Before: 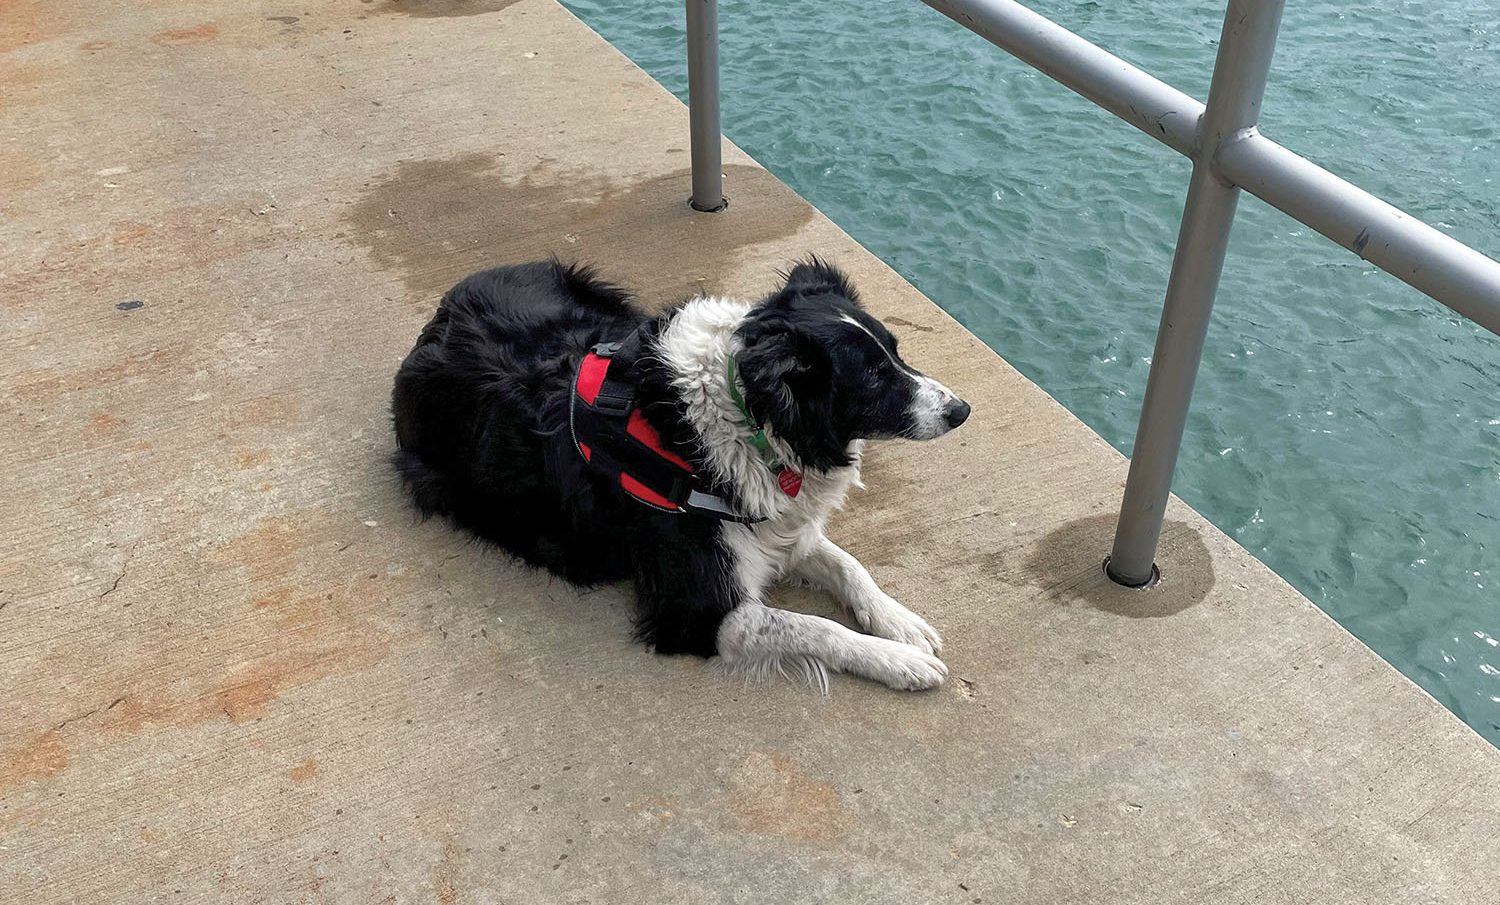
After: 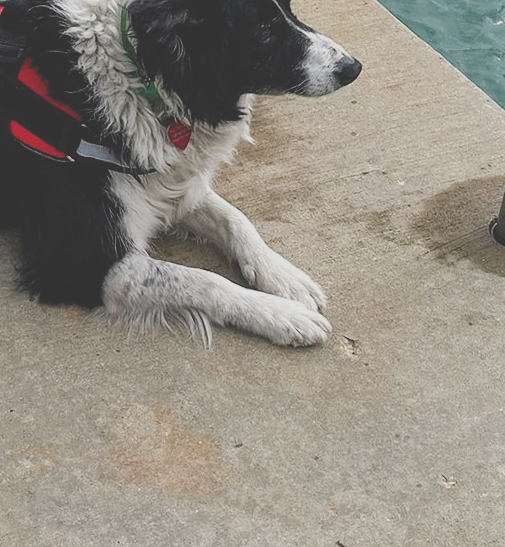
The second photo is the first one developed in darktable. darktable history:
exposure: black level correction -0.036, exposure -0.497 EV, compensate highlight preservation false
tone curve: curves: ch0 [(0, 0) (0.003, 0.1) (0.011, 0.101) (0.025, 0.11) (0.044, 0.126) (0.069, 0.14) (0.1, 0.158) (0.136, 0.18) (0.177, 0.206) (0.224, 0.243) (0.277, 0.293) (0.335, 0.36) (0.399, 0.446) (0.468, 0.537) (0.543, 0.618) (0.623, 0.694) (0.709, 0.763) (0.801, 0.836) (0.898, 0.908) (1, 1)], preserve colors none
rotate and perspective: rotation 1.72°, automatic cropping off
crop: left 40.878%, top 39.176%, right 25.993%, bottom 3.081%
